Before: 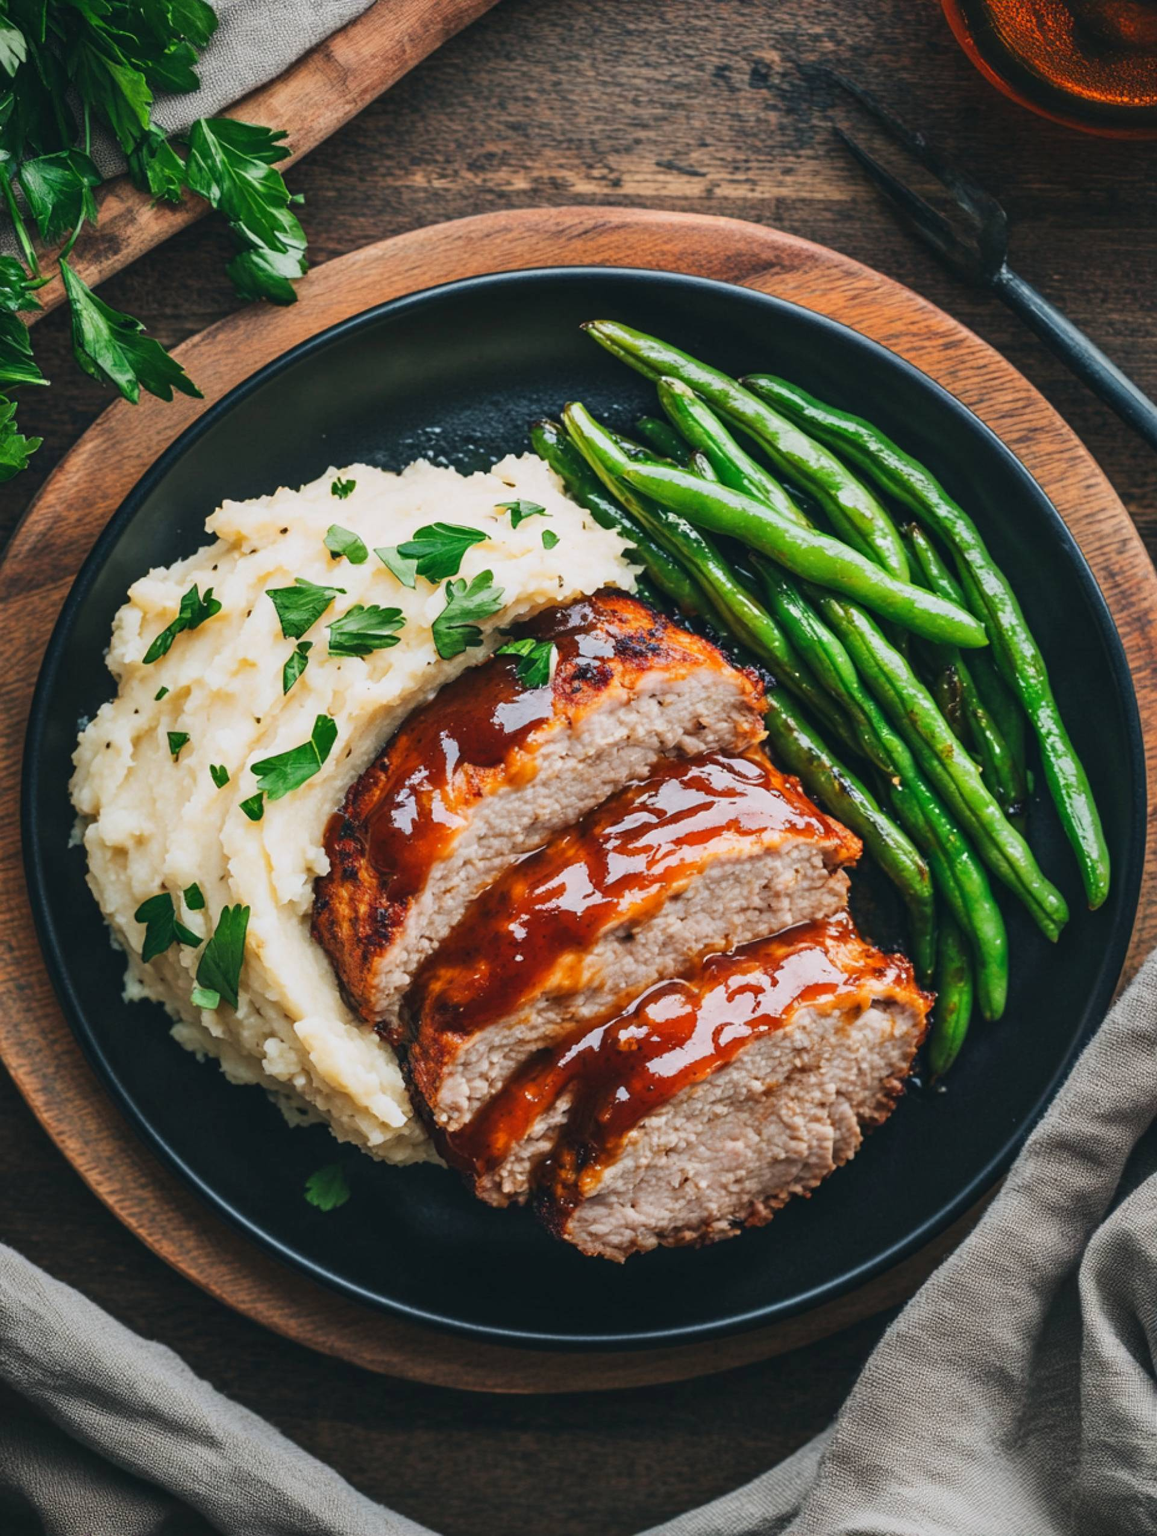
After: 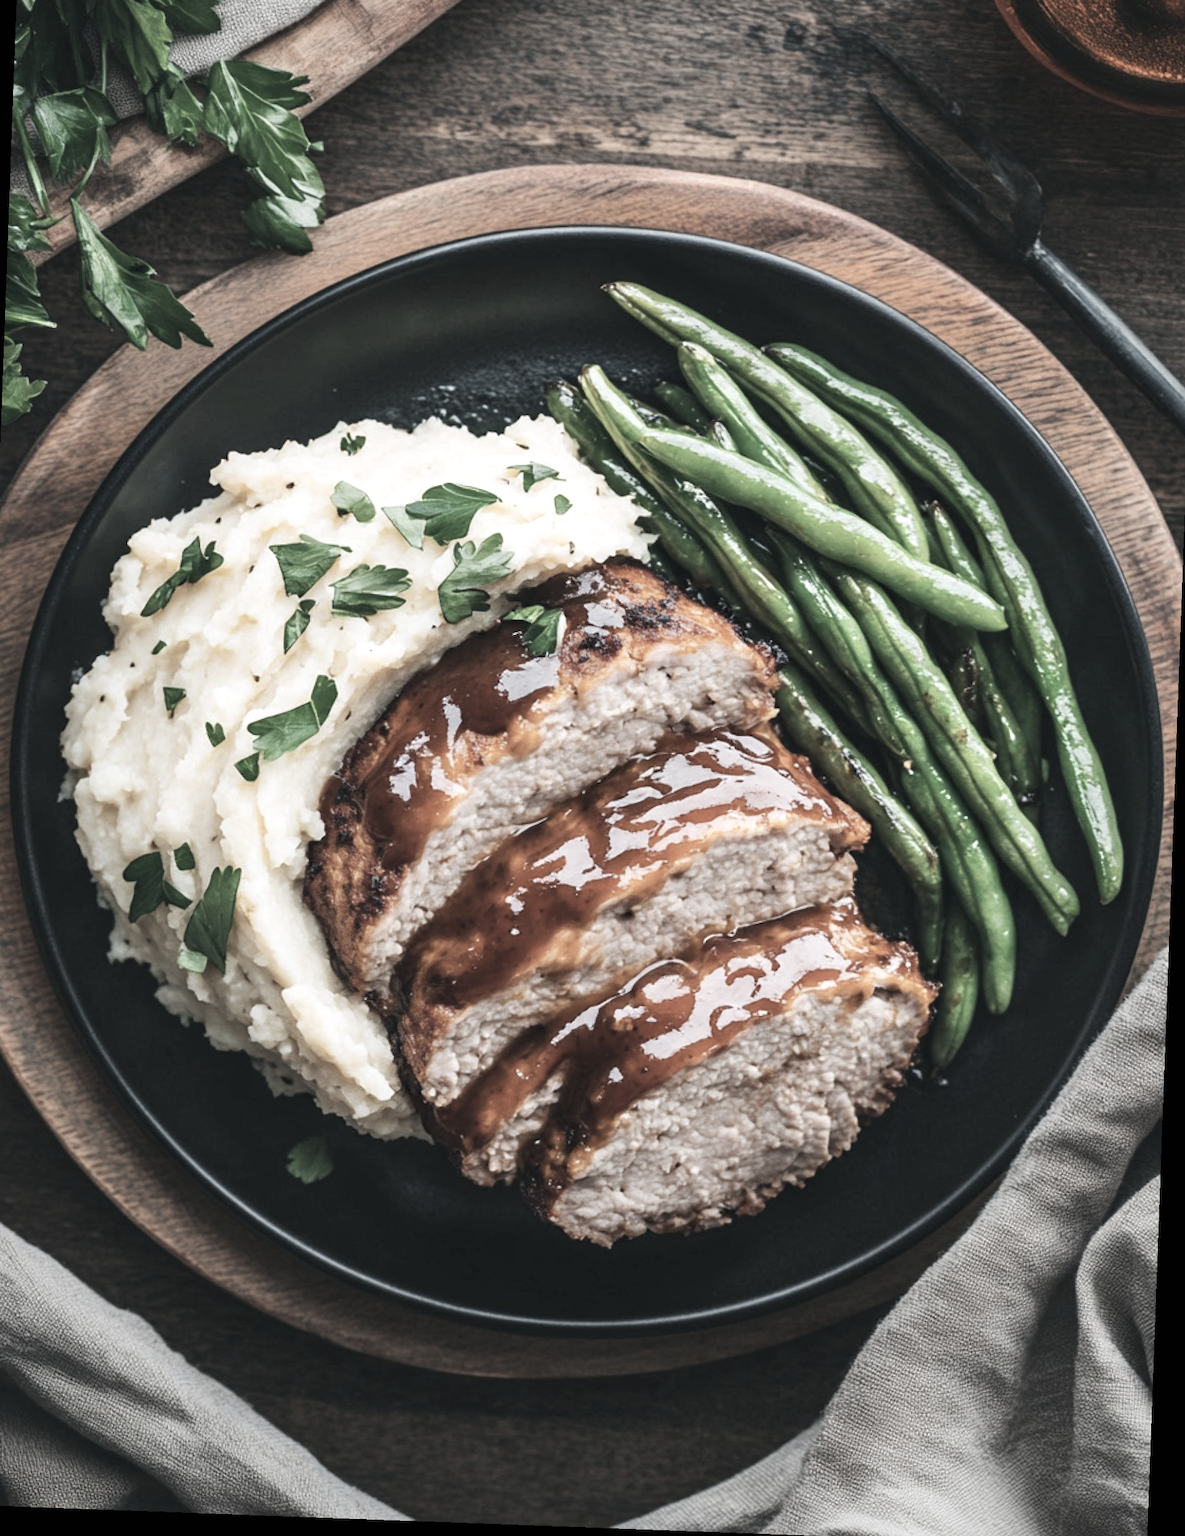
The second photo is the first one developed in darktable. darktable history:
crop and rotate: angle -2.1°, left 3.117%, top 4.262%, right 1.393%, bottom 0.666%
color correction: highlights b* -0.049, saturation 0.336
exposure: black level correction 0, exposure 0.392 EV, compensate highlight preservation false
